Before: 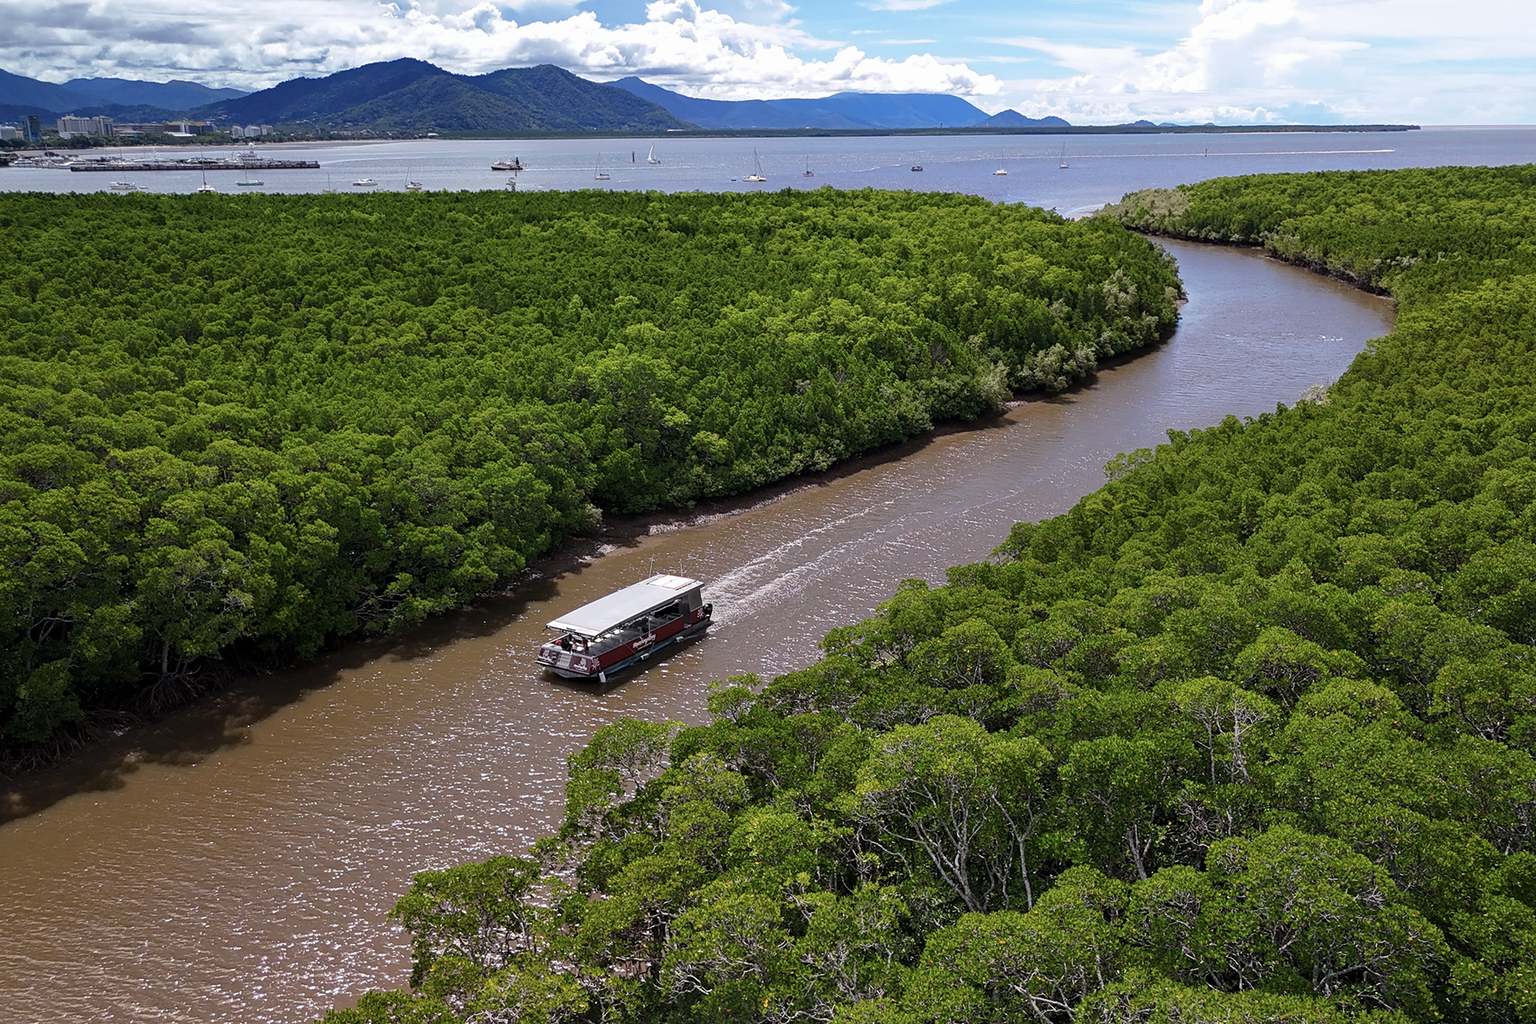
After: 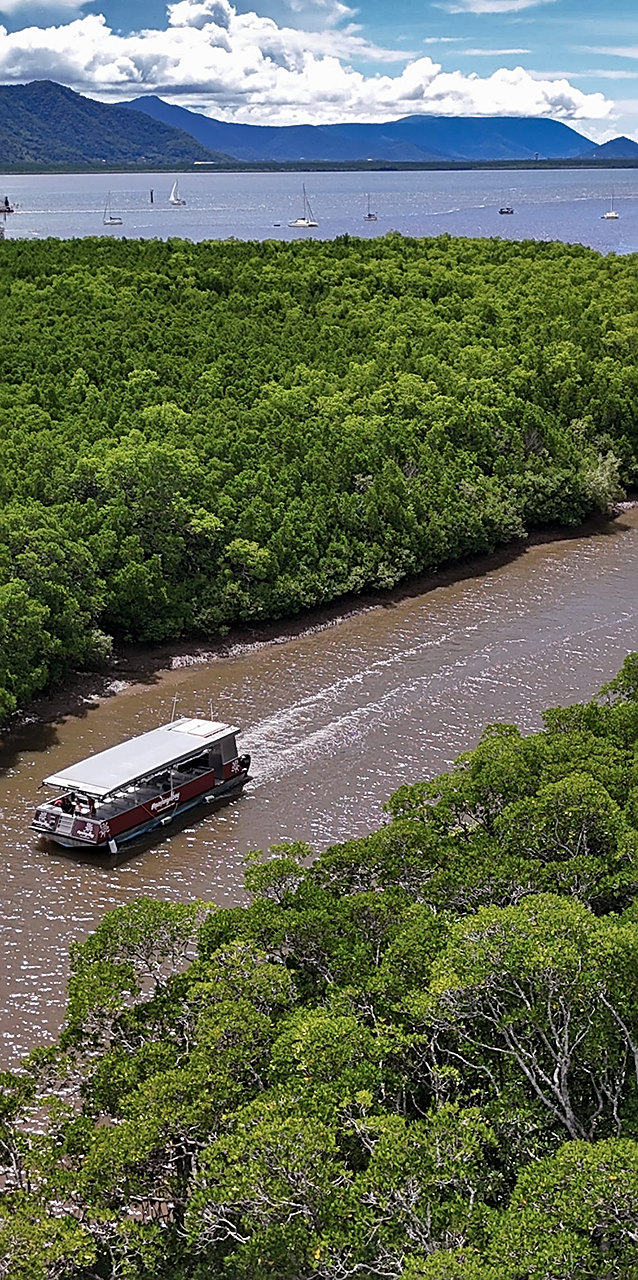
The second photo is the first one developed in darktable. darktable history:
crop: left 33.36%, right 33.36%
shadows and highlights: radius 108.52, shadows 40.68, highlights -72.88, low approximation 0.01, soften with gaussian
sharpen: on, module defaults
